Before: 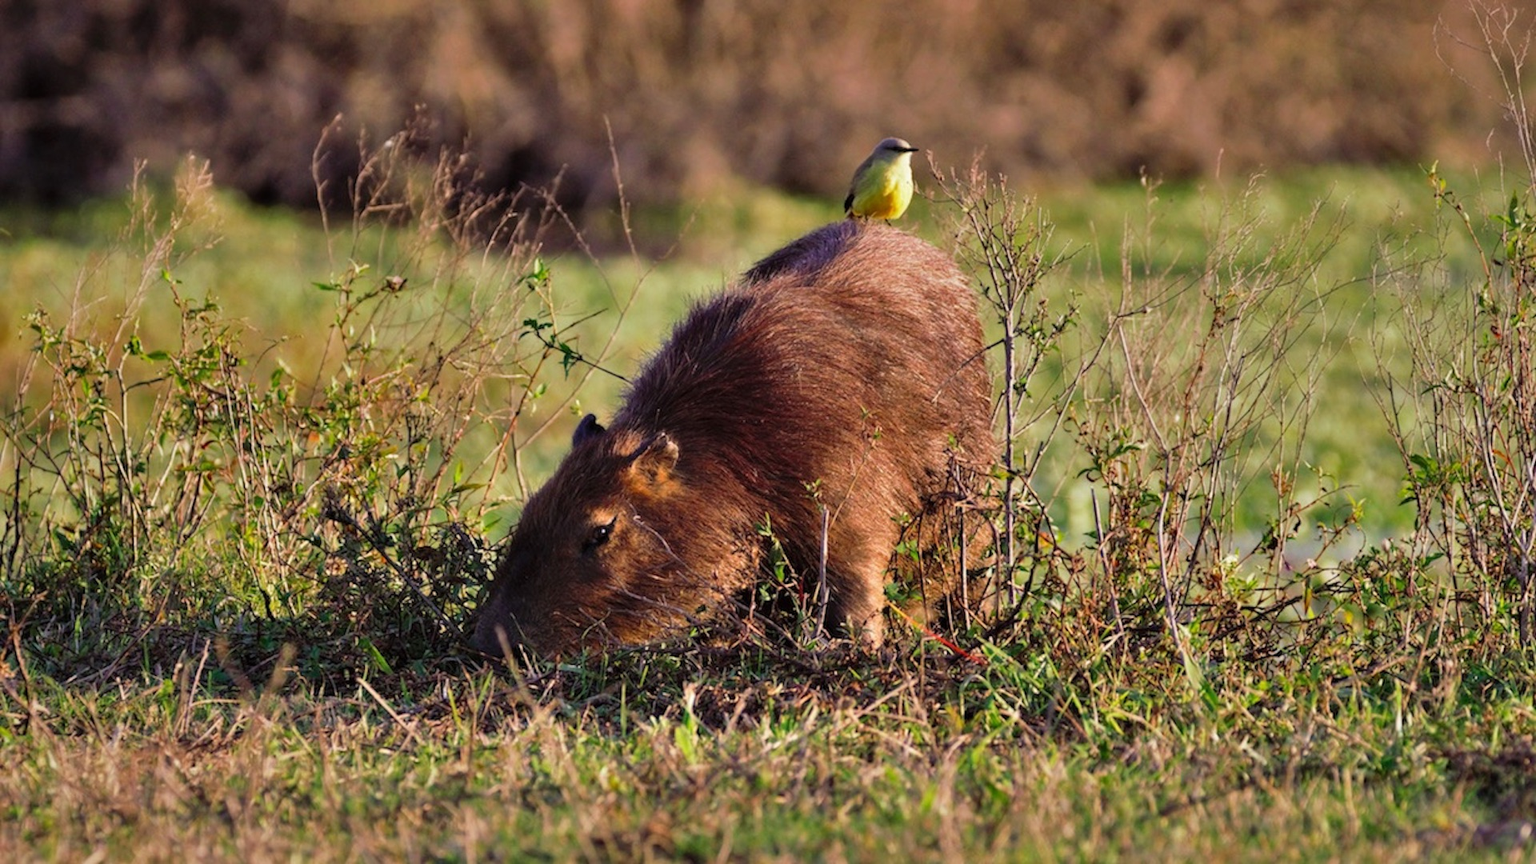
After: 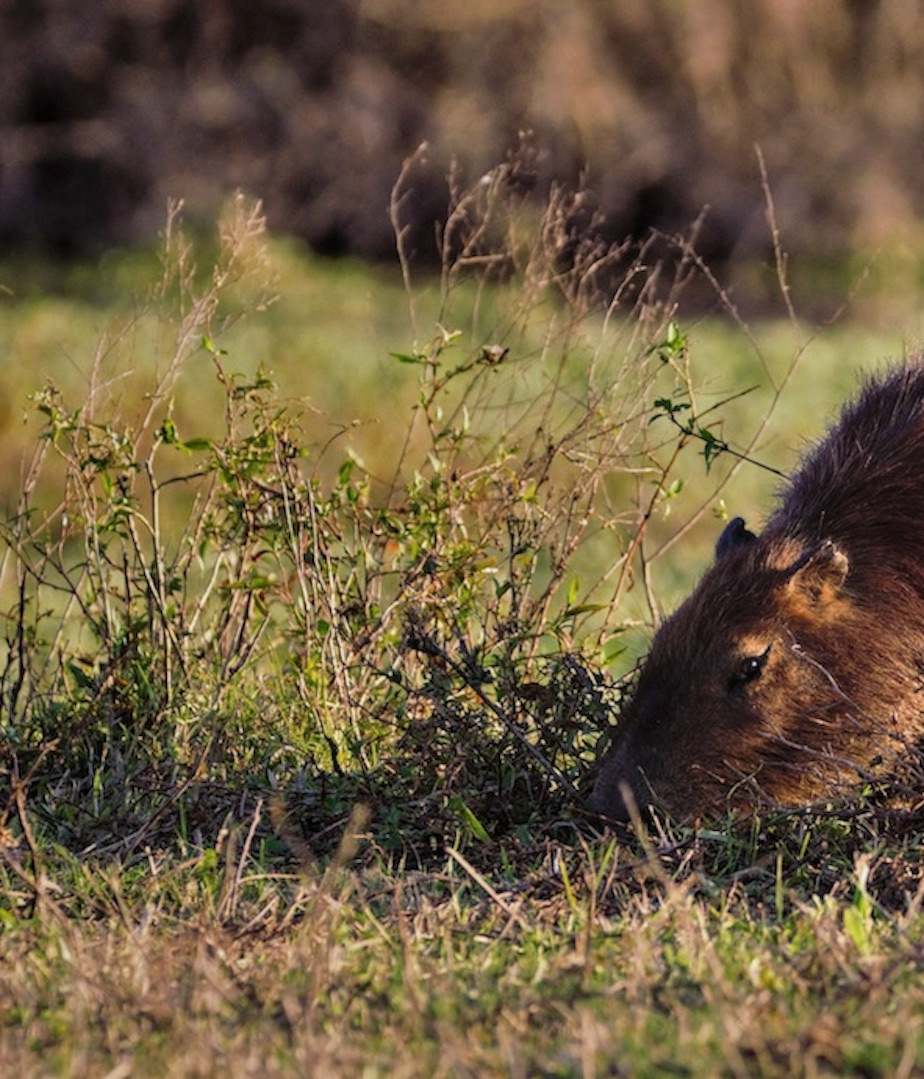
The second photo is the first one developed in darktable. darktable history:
crop and rotate: left 0.046%, top 0%, right 51.816%
local contrast: detail 110%
